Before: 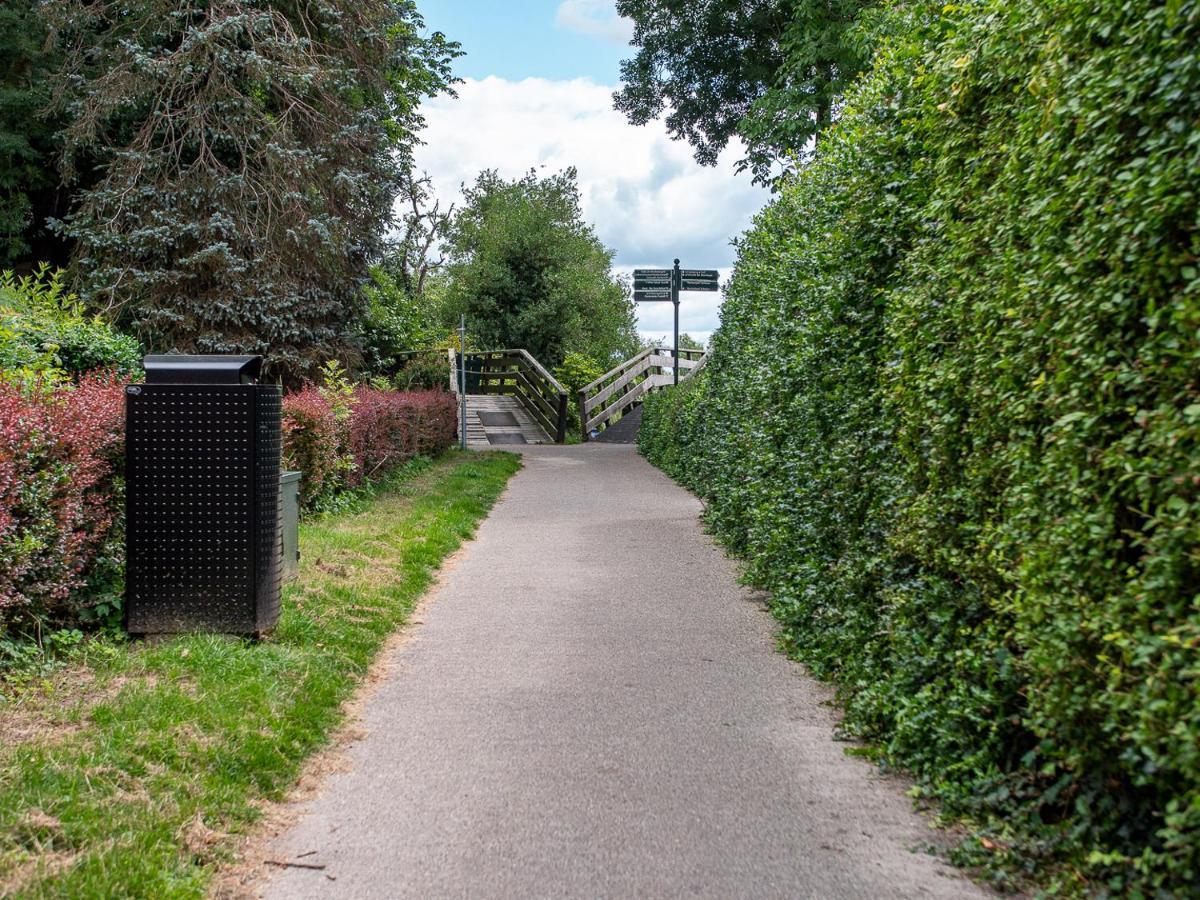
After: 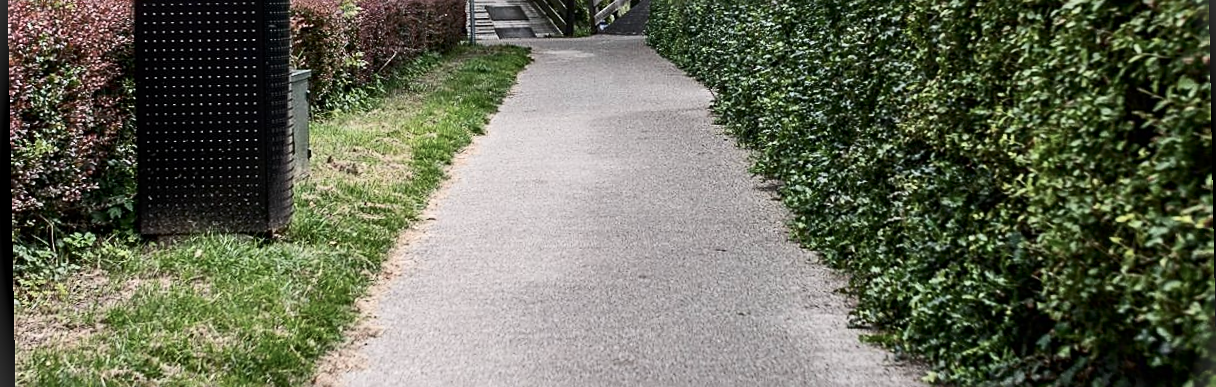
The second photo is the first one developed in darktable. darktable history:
vignetting: fall-off start 100%, brightness 0.3, saturation 0
white balance: red 0.986, blue 1.01
sharpen: on, module defaults
rotate and perspective: rotation -1.17°, automatic cropping off
contrast brightness saturation: contrast 0.25, saturation -0.31
crop: top 45.551%, bottom 12.262%
